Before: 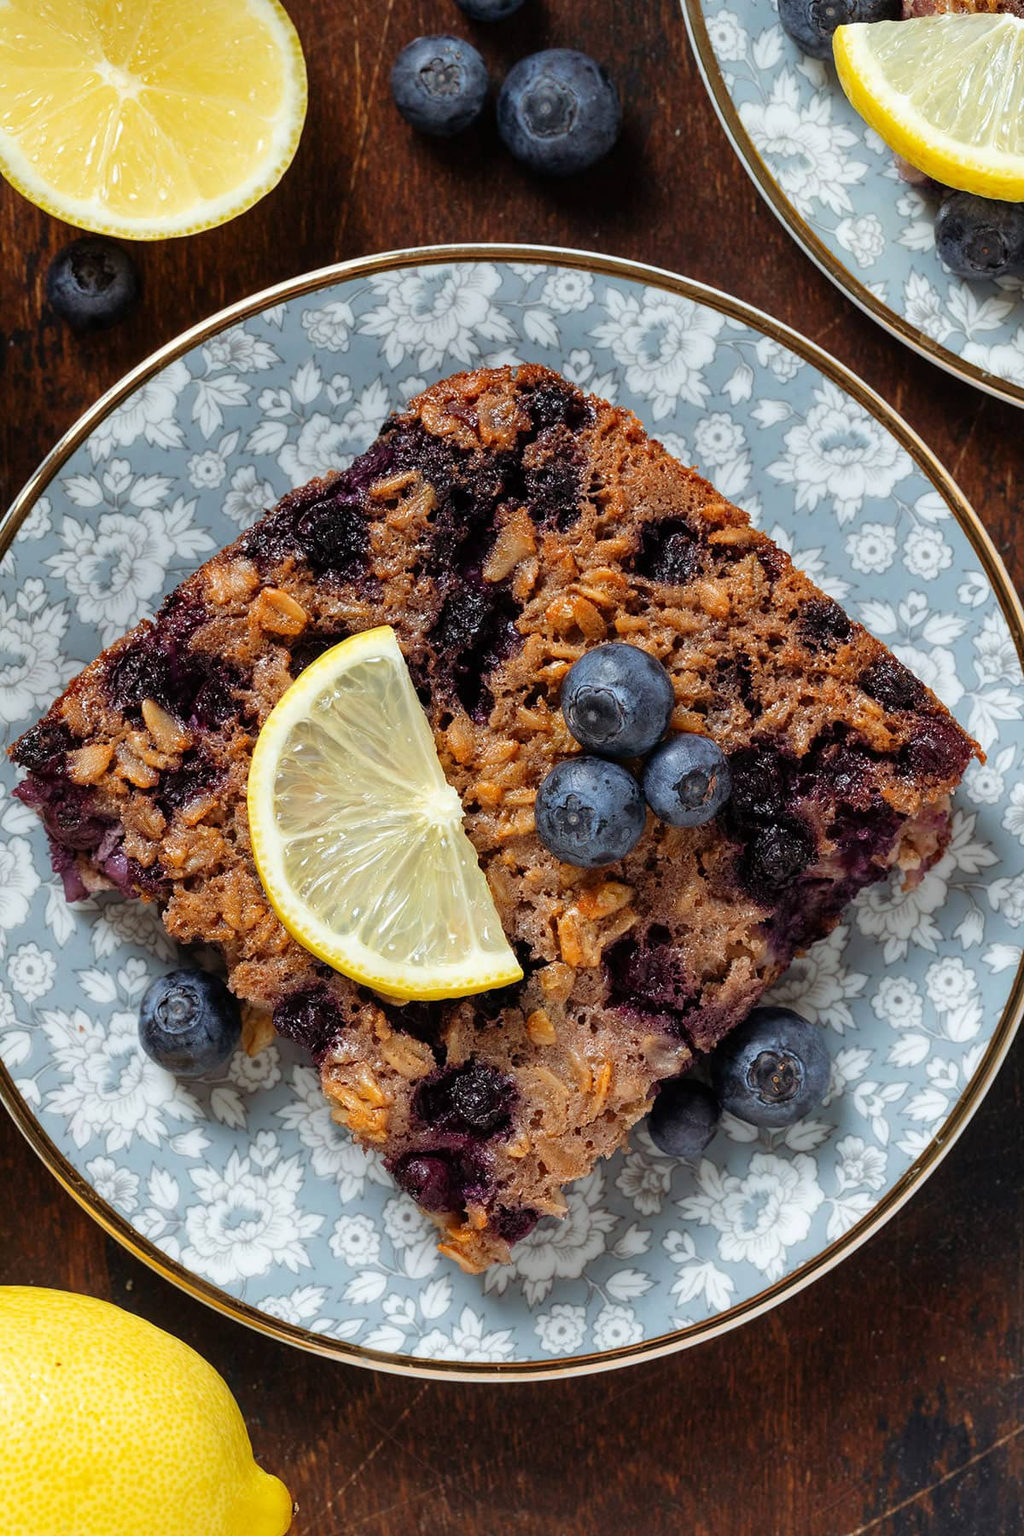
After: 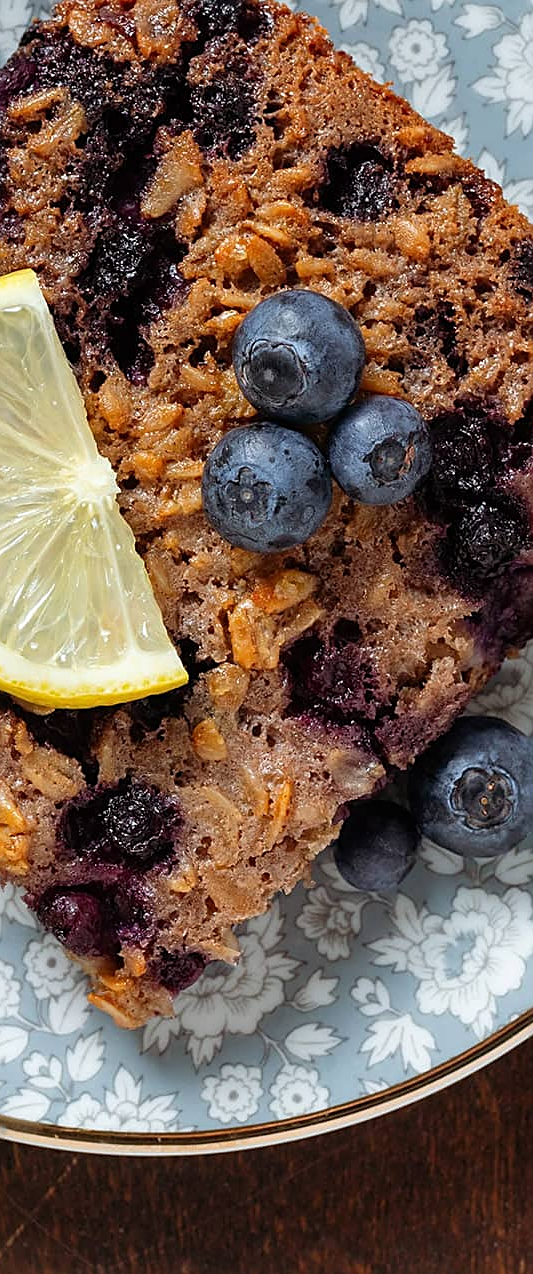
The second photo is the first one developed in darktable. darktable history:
sharpen: on, module defaults
crop: left 35.493%, top 25.83%, right 20.022%, bottom 3.363%
